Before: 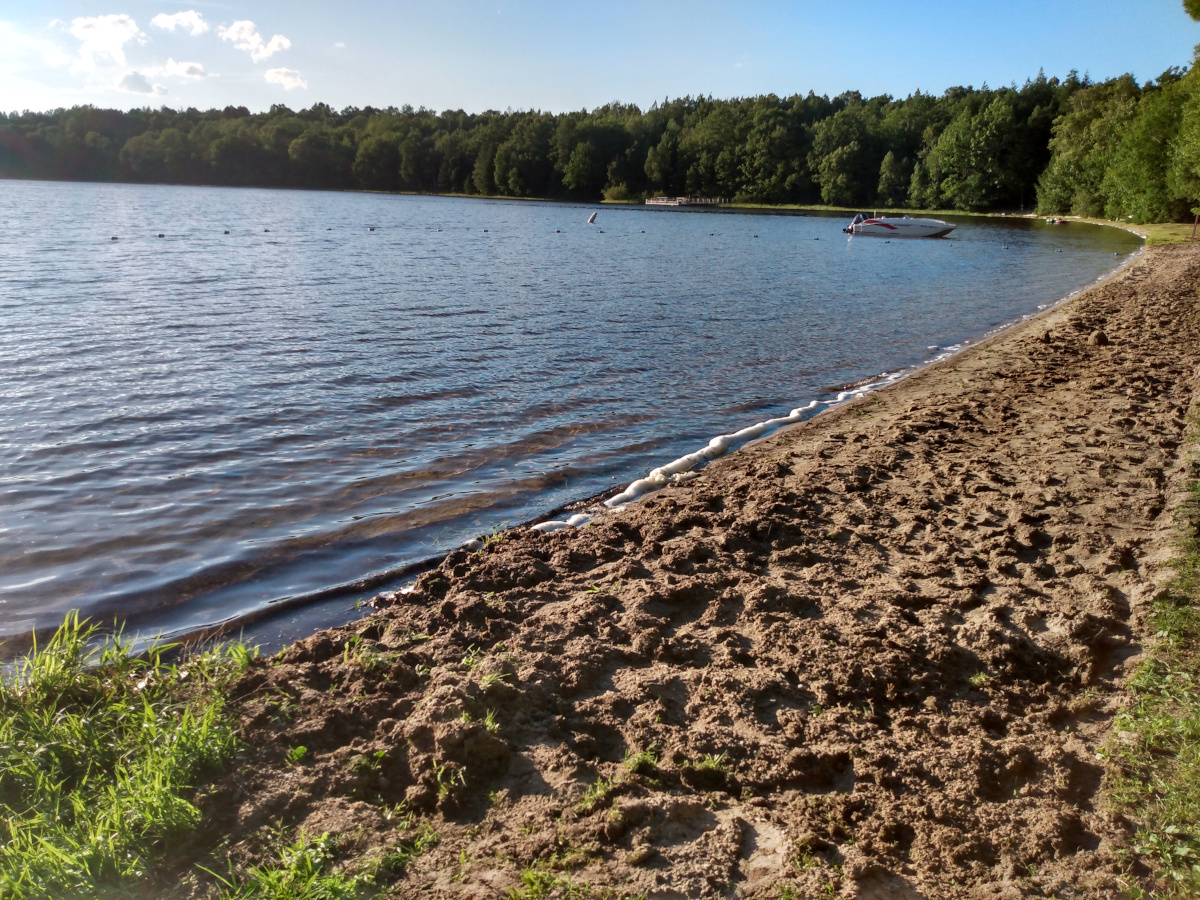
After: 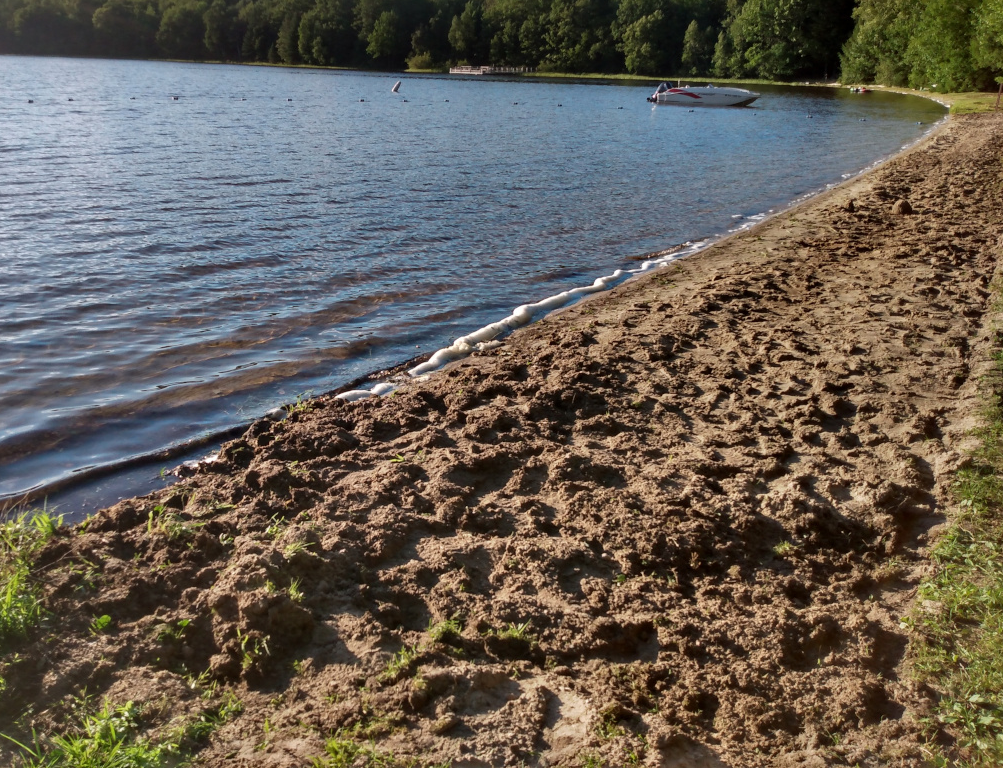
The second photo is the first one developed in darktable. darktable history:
crop: left 16.401%, top 14.608%
